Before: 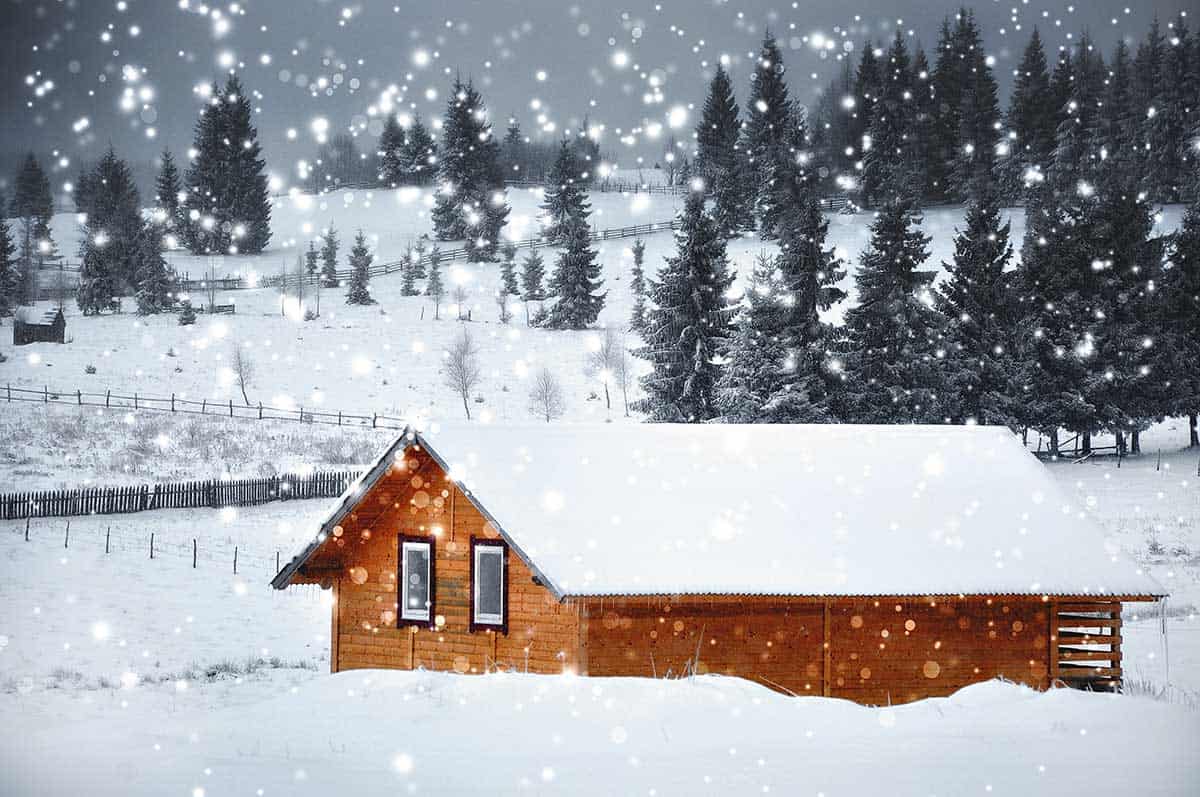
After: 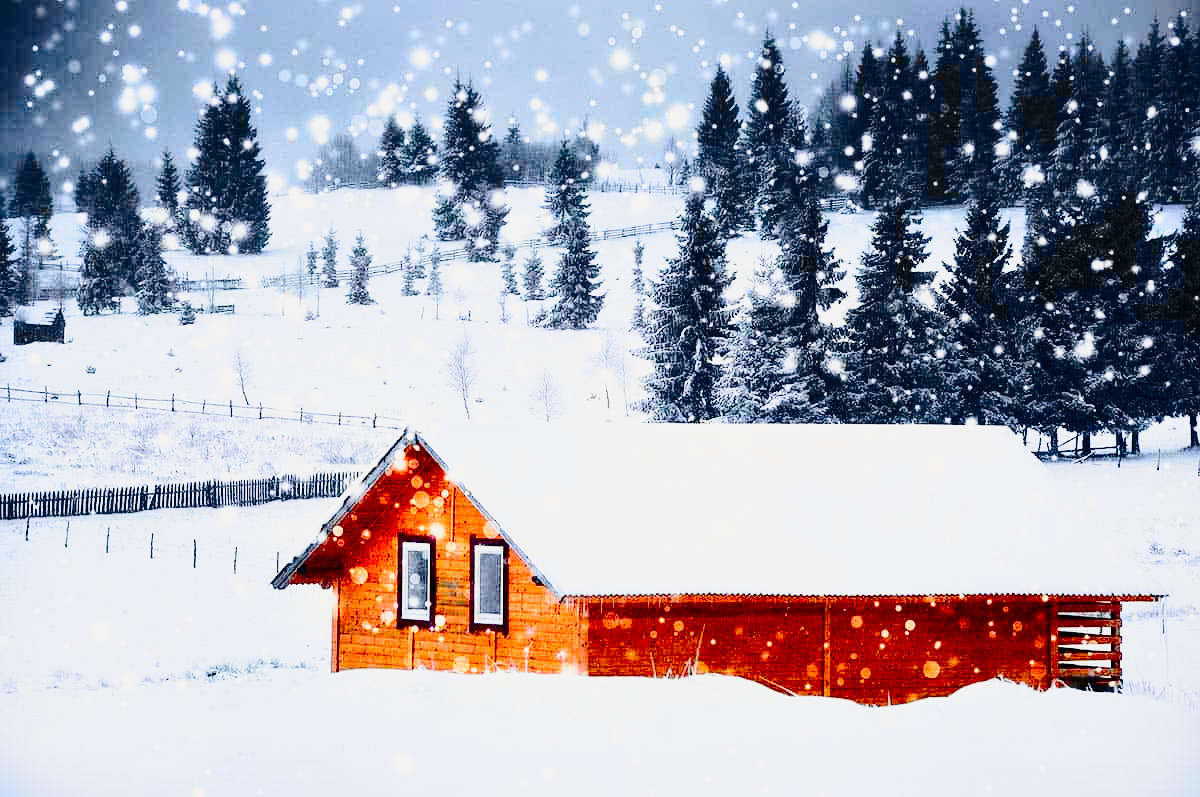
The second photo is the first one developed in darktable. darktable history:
contrast brightness saturation: contrast 0.21, brightness -0.11, saturation 0.21
tone equalizer: on, module defaults
tone curve: curves: ch0 [(0, 0) (0.23, 0.189) (0.486, 0.52) (0.822, 0.825) (0.994, 0.955)]; ch1 [(0, 0) (0.226, 0.261) (0.379, 0.442) (0.469, 0.468) (0.495, 0.498) (0.514, 0.509) (0.561, 0.603) (0.59, 0.656) (1, 1)]; ch2 [(0, 0) (0.269, 0.299) (0.459, 0.43) (0.498, 0.5) (0.523, 0.52) (0.586, 0.569) (0.635, 0.617) (0.659, 0.681) (0.718, 0.764) (1, 1)], color space Lab, independent channels, preserve colors none
white balance: red 1, blue 1
base curve: curves: ch0 [(0, 0) (0.028, 0.03) (0.121, 0.232) (0.46, 0.748) (0.859, 0.968) (1, 1)], preserve colors none
